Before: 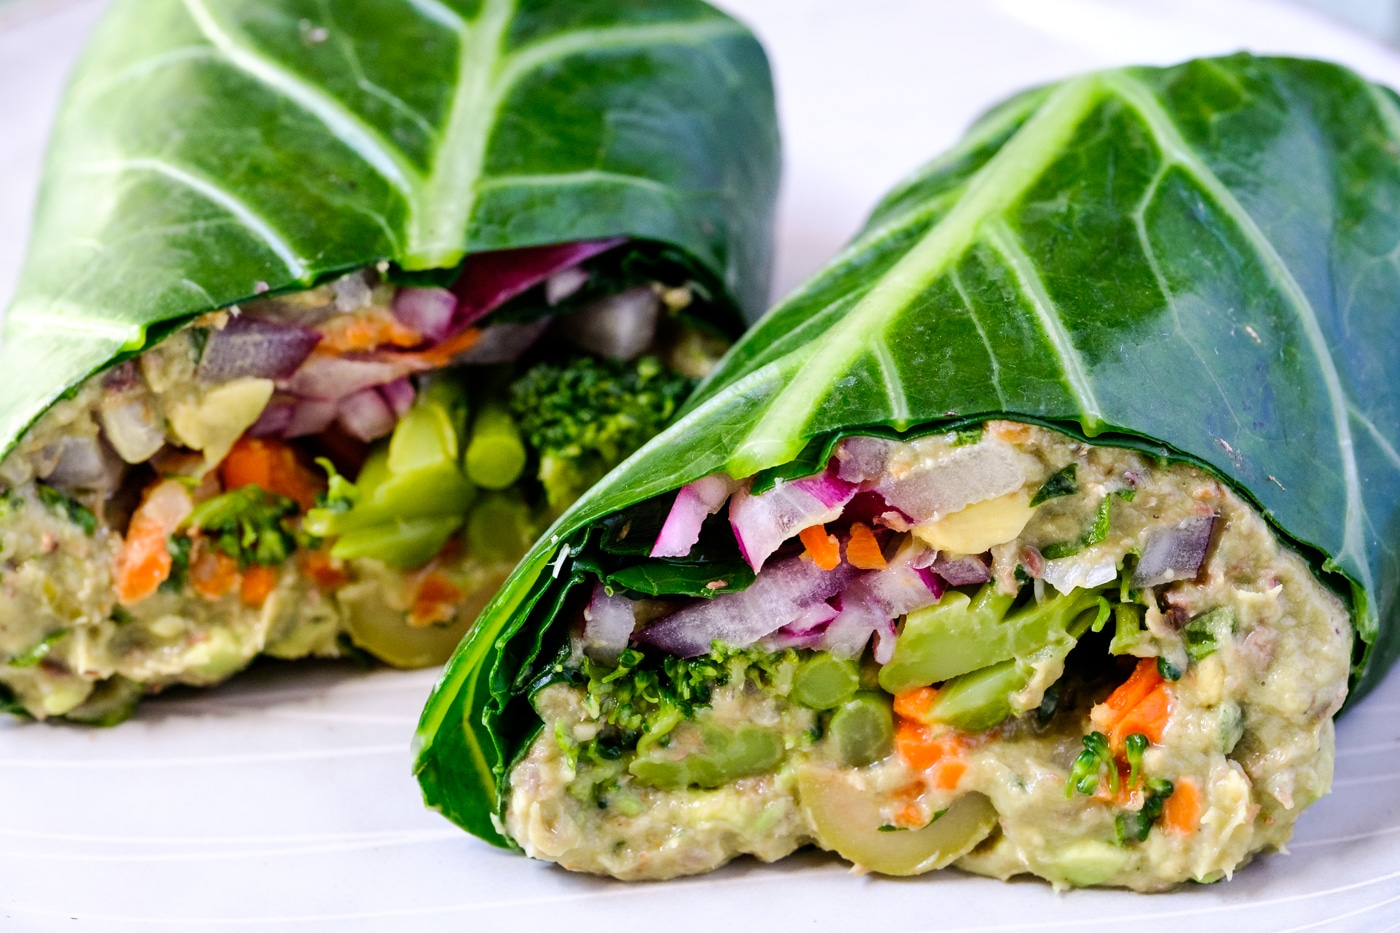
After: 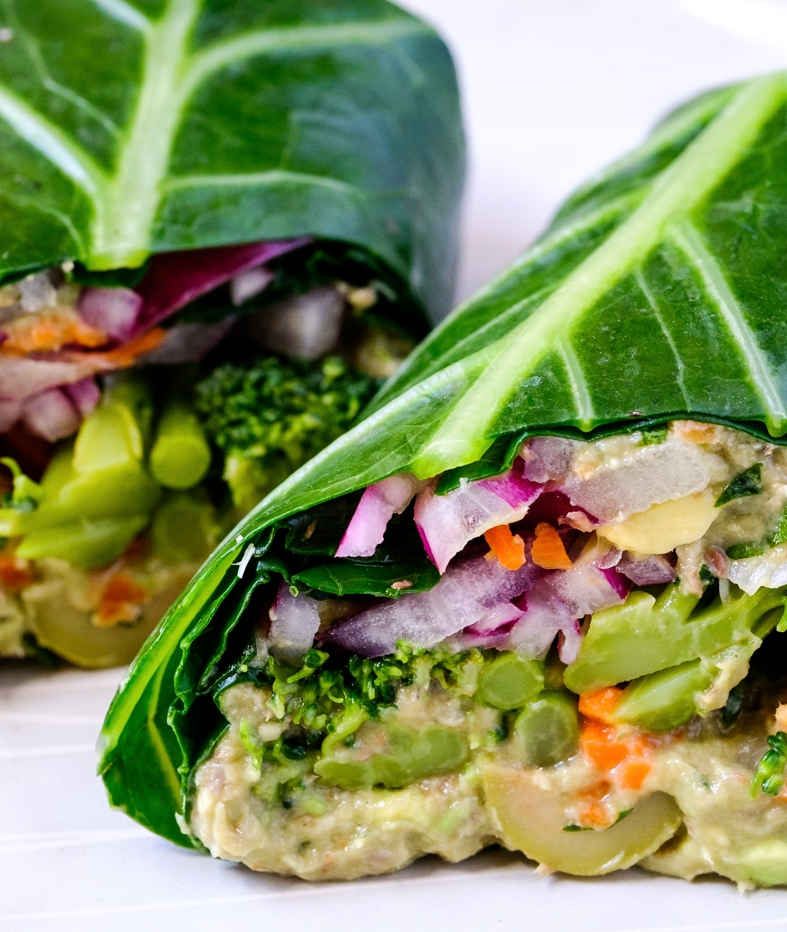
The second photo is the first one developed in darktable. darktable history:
color correction: saturation 0.99
crop and rotate: left 22.516%, right 21.234%
